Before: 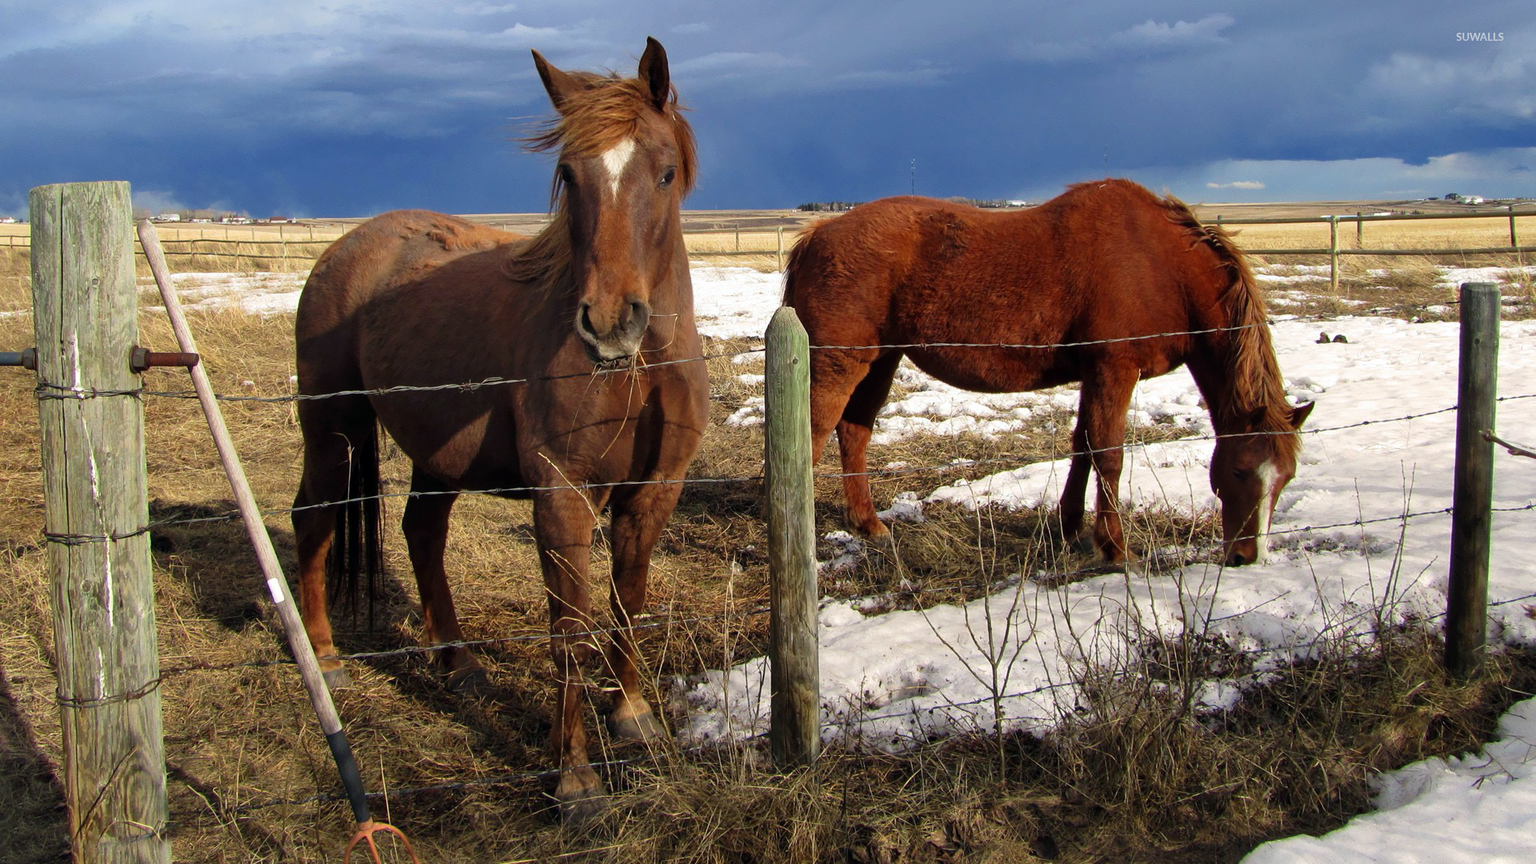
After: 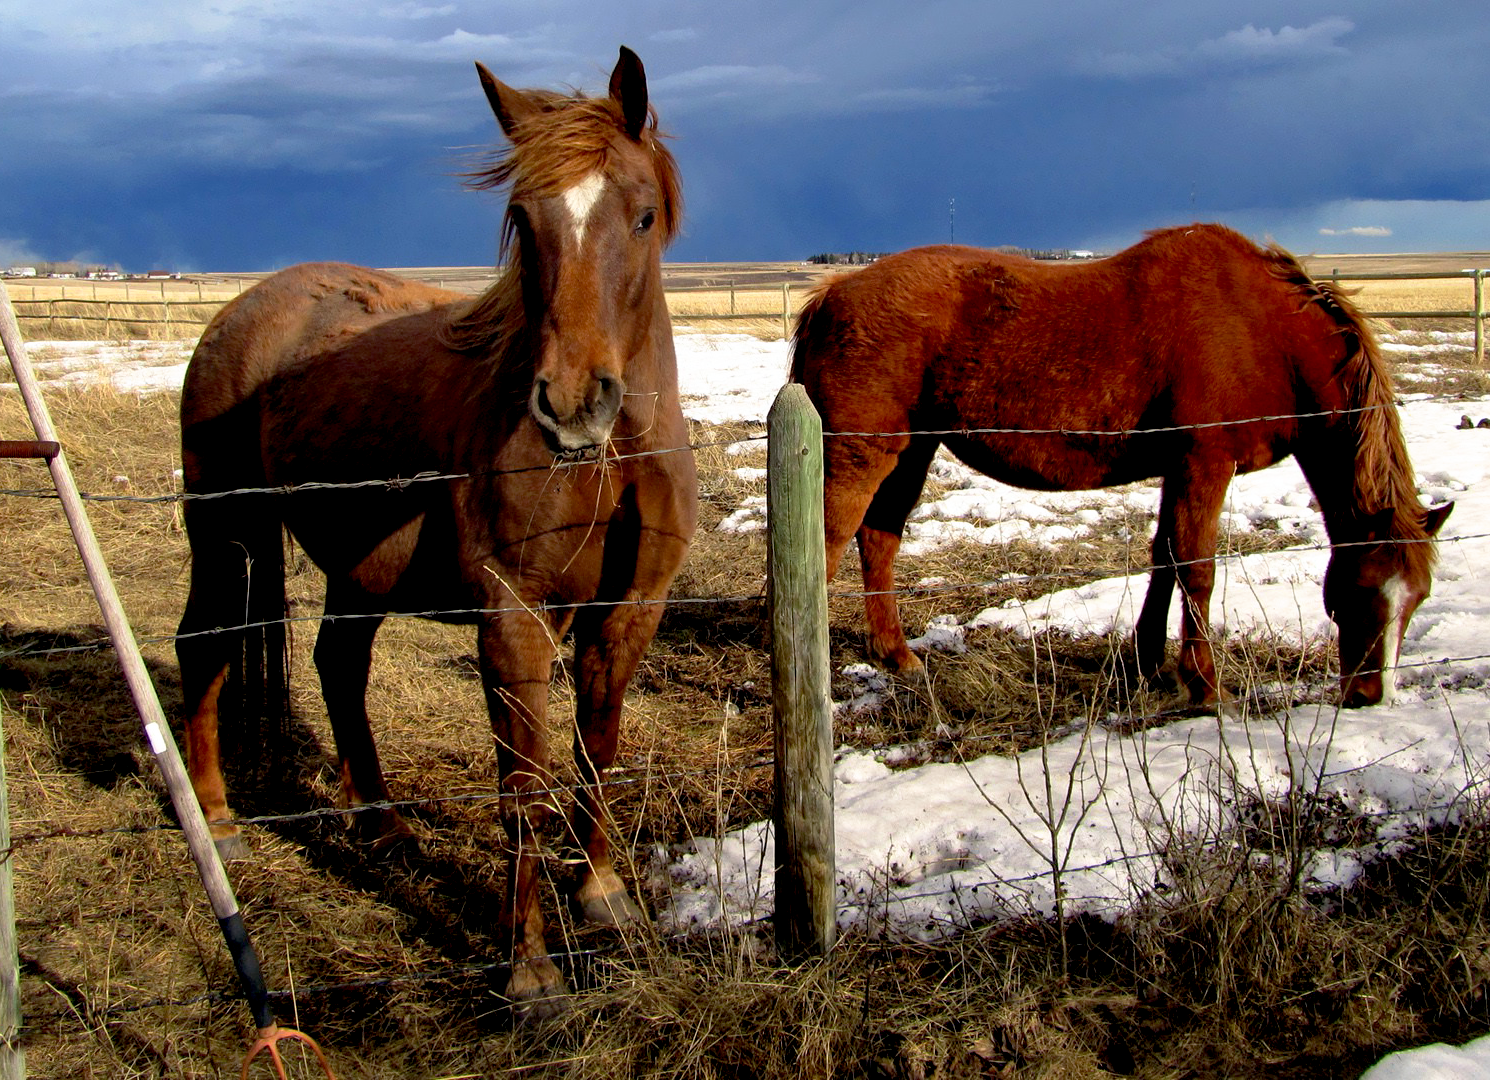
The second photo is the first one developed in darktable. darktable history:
base curve: curves: ch0 [(0.017, 0) (0.425, 0.441) (0.844, 0.933) (1, 1)], preserve colors none
crop: left 9.854%, right 12.523%
